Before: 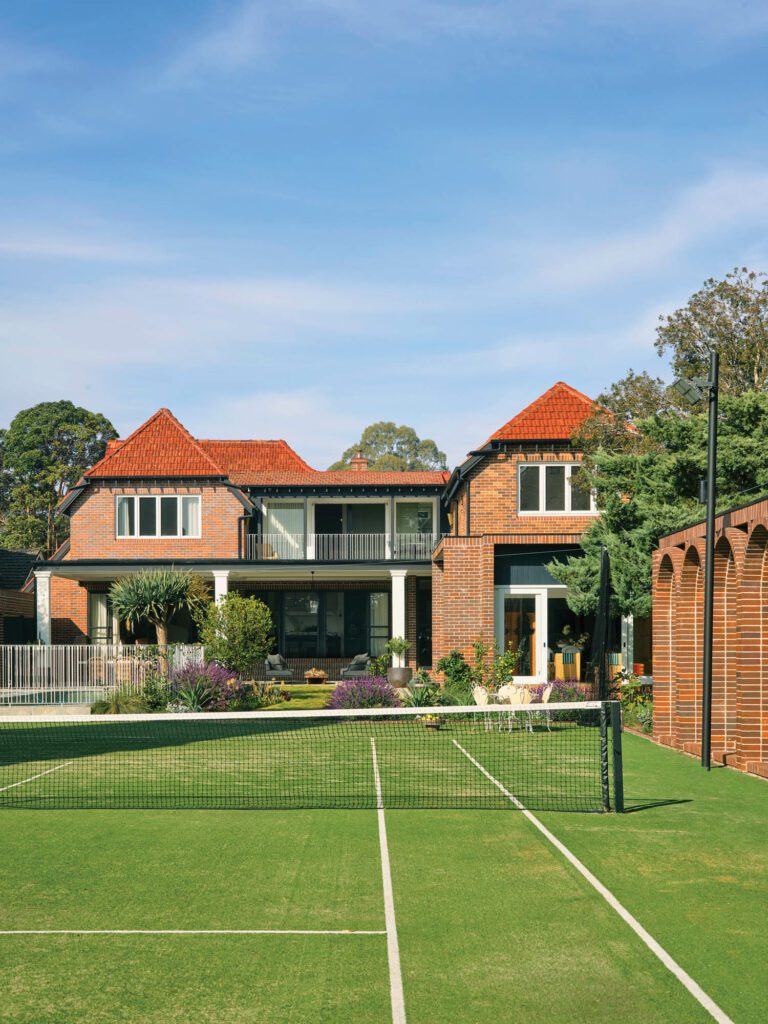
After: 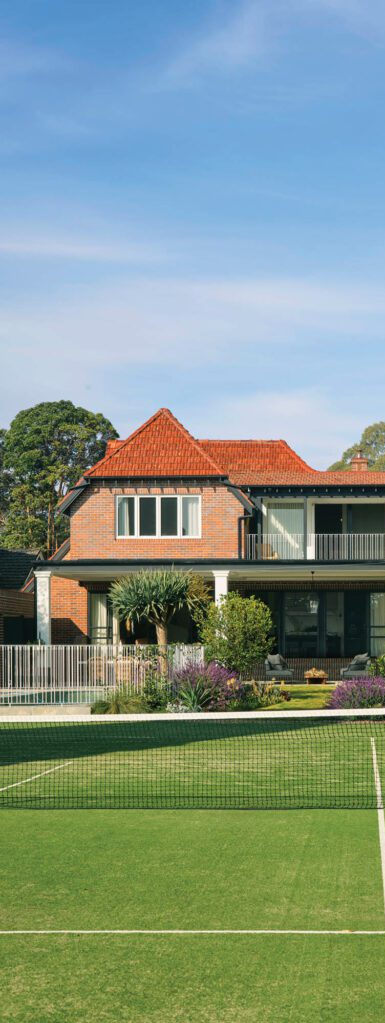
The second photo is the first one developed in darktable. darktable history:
crop and rotate: left 0.011%, top 0%, right 49.794%
